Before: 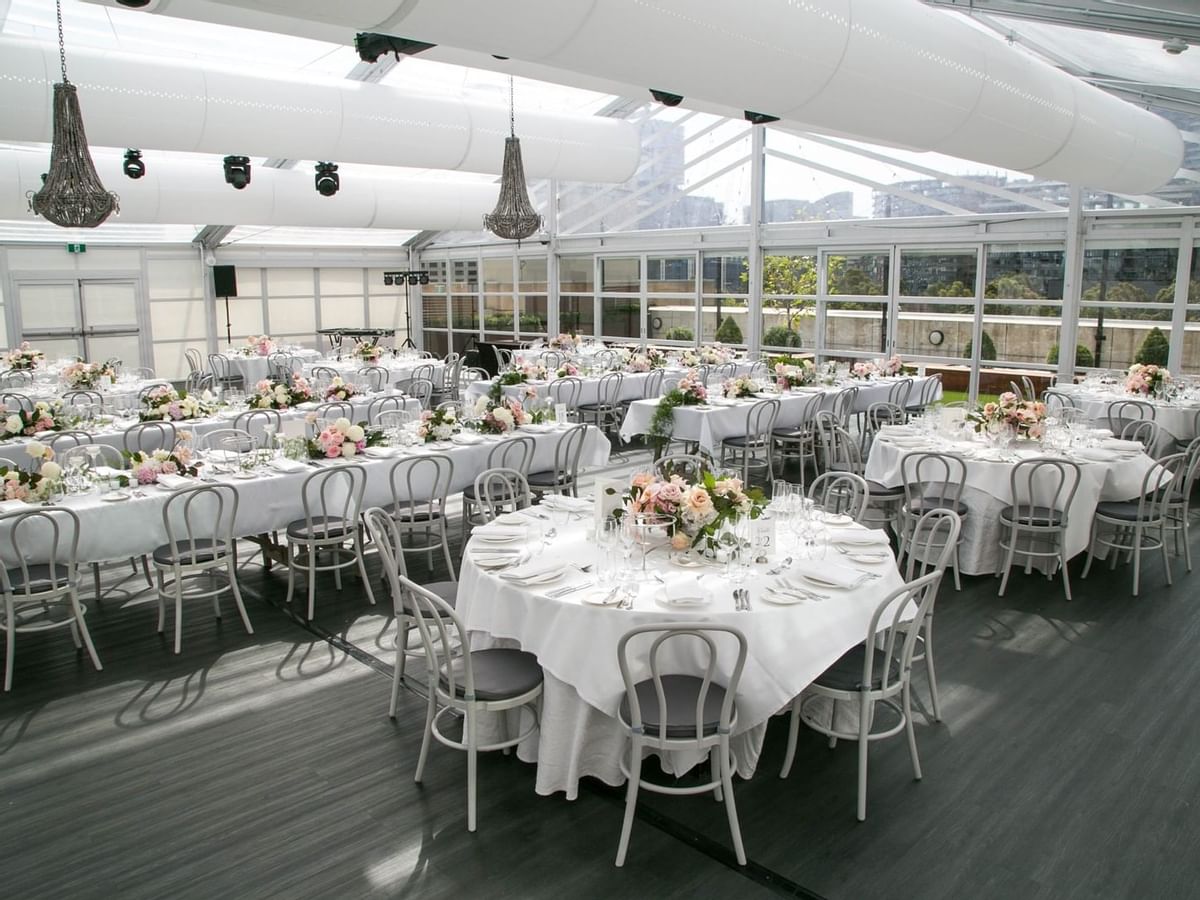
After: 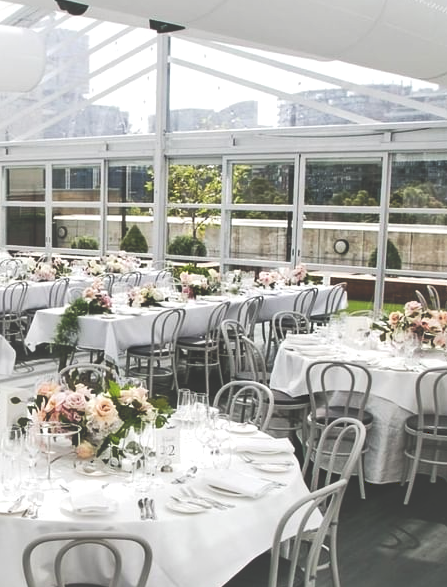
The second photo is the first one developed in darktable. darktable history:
crop and rotate: left 49.603%, top 10.12%, right 13.117%, bottom 24.627%
local contrast: mode bilateral grid, contrast 26, coarseness 60, detail 152%, midtone range 0.2
tone curve: curves: ch0 [(0, 0) (0.003, 0.273) (0.011, 0.276) (0.025, 0.276) (0.044, 0.28) (0.069, 0.283) (0.1, 0.288) (0.136, 0.293) (0.177, 0.302) (0.224, 0.321) (0.277, 0.349) (0.335, 0.393) (0.399, 0.448) (0.468, 0.51) (0.543, 0.589) (0.623, 0.677) (0.709, 0.761) (0.801, 0.839) (0.898, 0.909) (1, 1)], preserve colors none
